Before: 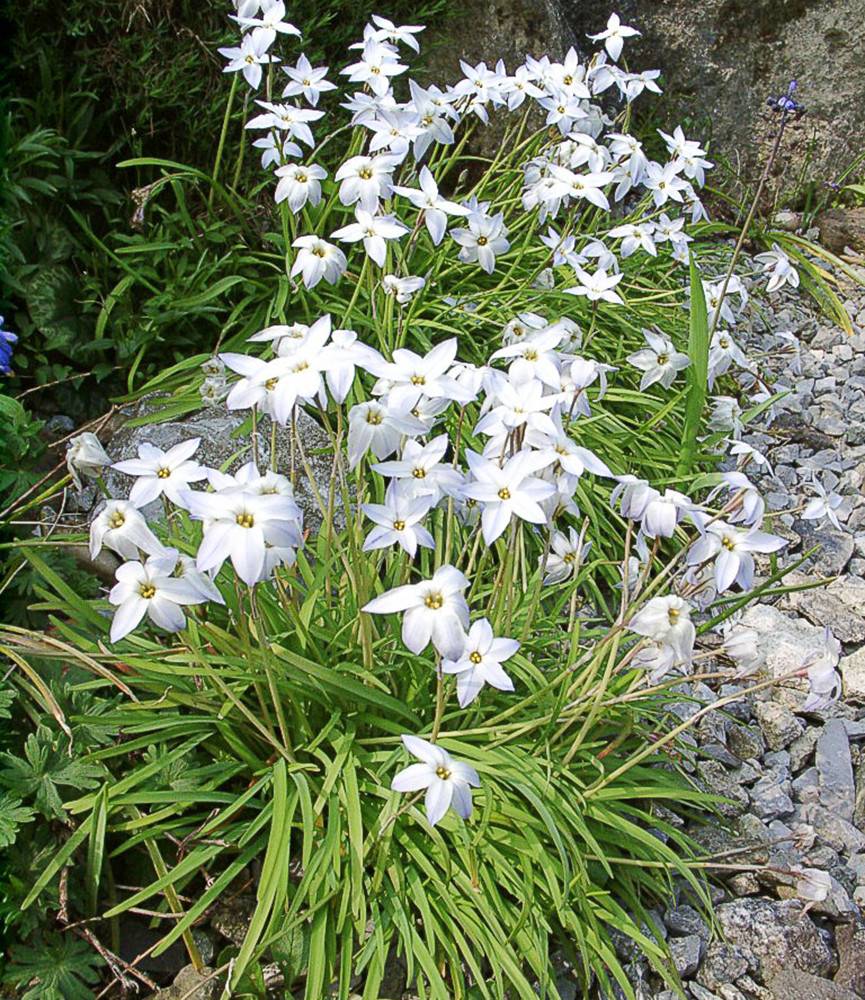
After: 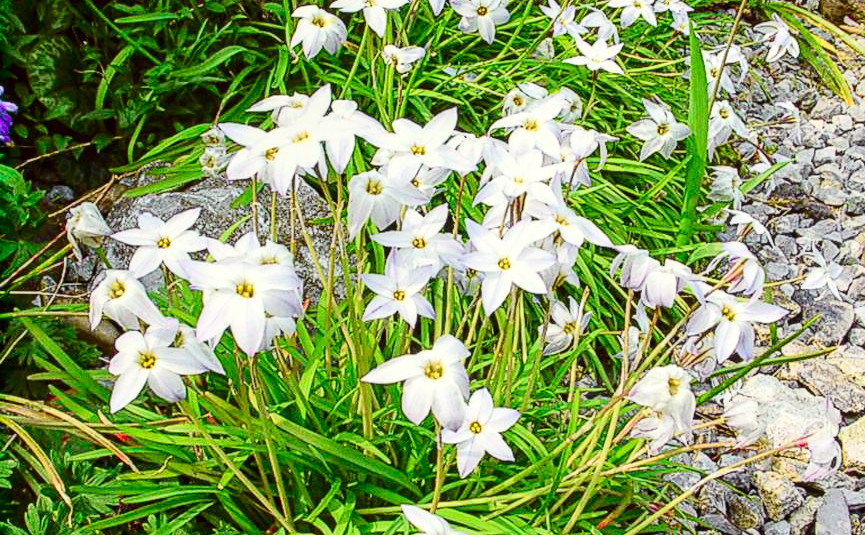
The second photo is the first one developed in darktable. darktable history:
color correction: highlights a* -0.95, highlights b* 4.5, shadows a* 3.55
crop and rotate: top 23.043%, bottom 23.437%
tone curve: curves: ch0 [(0, 0.012) (0.037, 0.03) (0.123, 0.092) (0.19, 0.157) (0.269, 0.27) (0.48, 0.57) (0.595, 0.695) (0.718, 0.823) (0.855, 0.913) (1, 0.982)]; ch1 [(0, 0) (0.243, 0.245) (0.422, 0.415) (0.493, 0.495) (0.508, 0.506) (0.536, 0.542) (0.569, 0.611) (0.611, 0.662) (0.769, 0.807) (1, 1)]; ch2 [(0, 0) (0.249, 0.216) (0.349, 0.321) (0.424, 0.442) (0.476, 0.483) (0.498, 0.499) (0.517, 0.519) (0.532, 0.56) (0.569, 0.624) (0.614, 0.667) (0.706, 0.757) (0.808, 0.809) (0.991, 0.968)], color space Lab, independent channels, preserve colors none
local contrast: detail 130%
color contrast: green-magenta contrast 1.73, blue-yellow contrast 1.15
